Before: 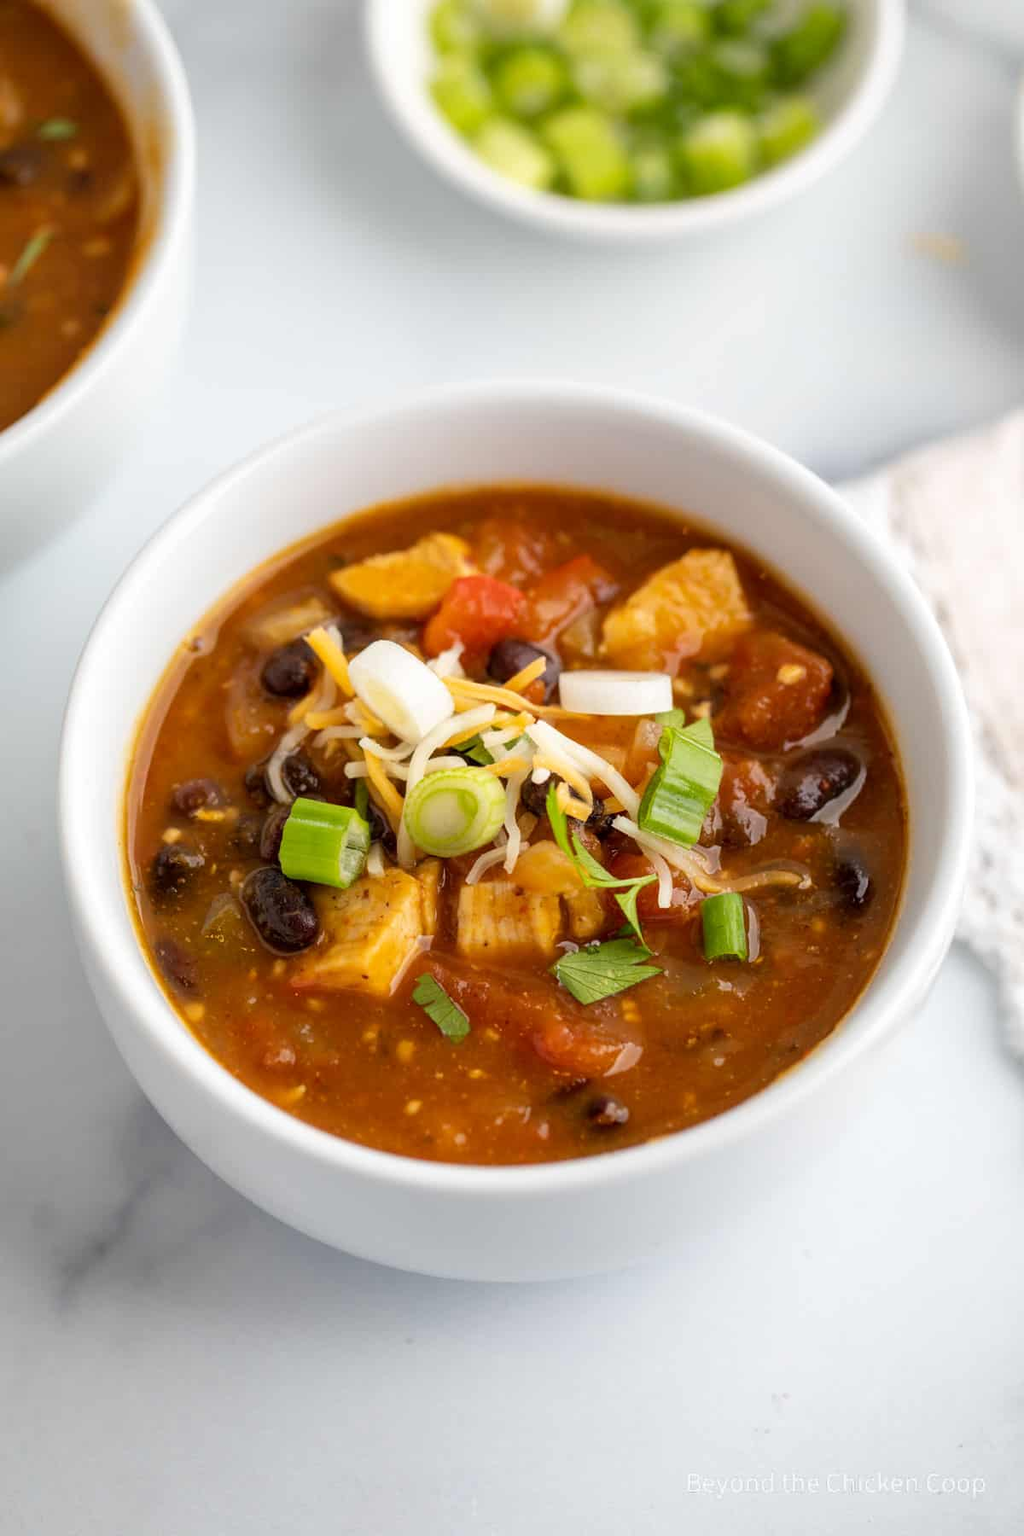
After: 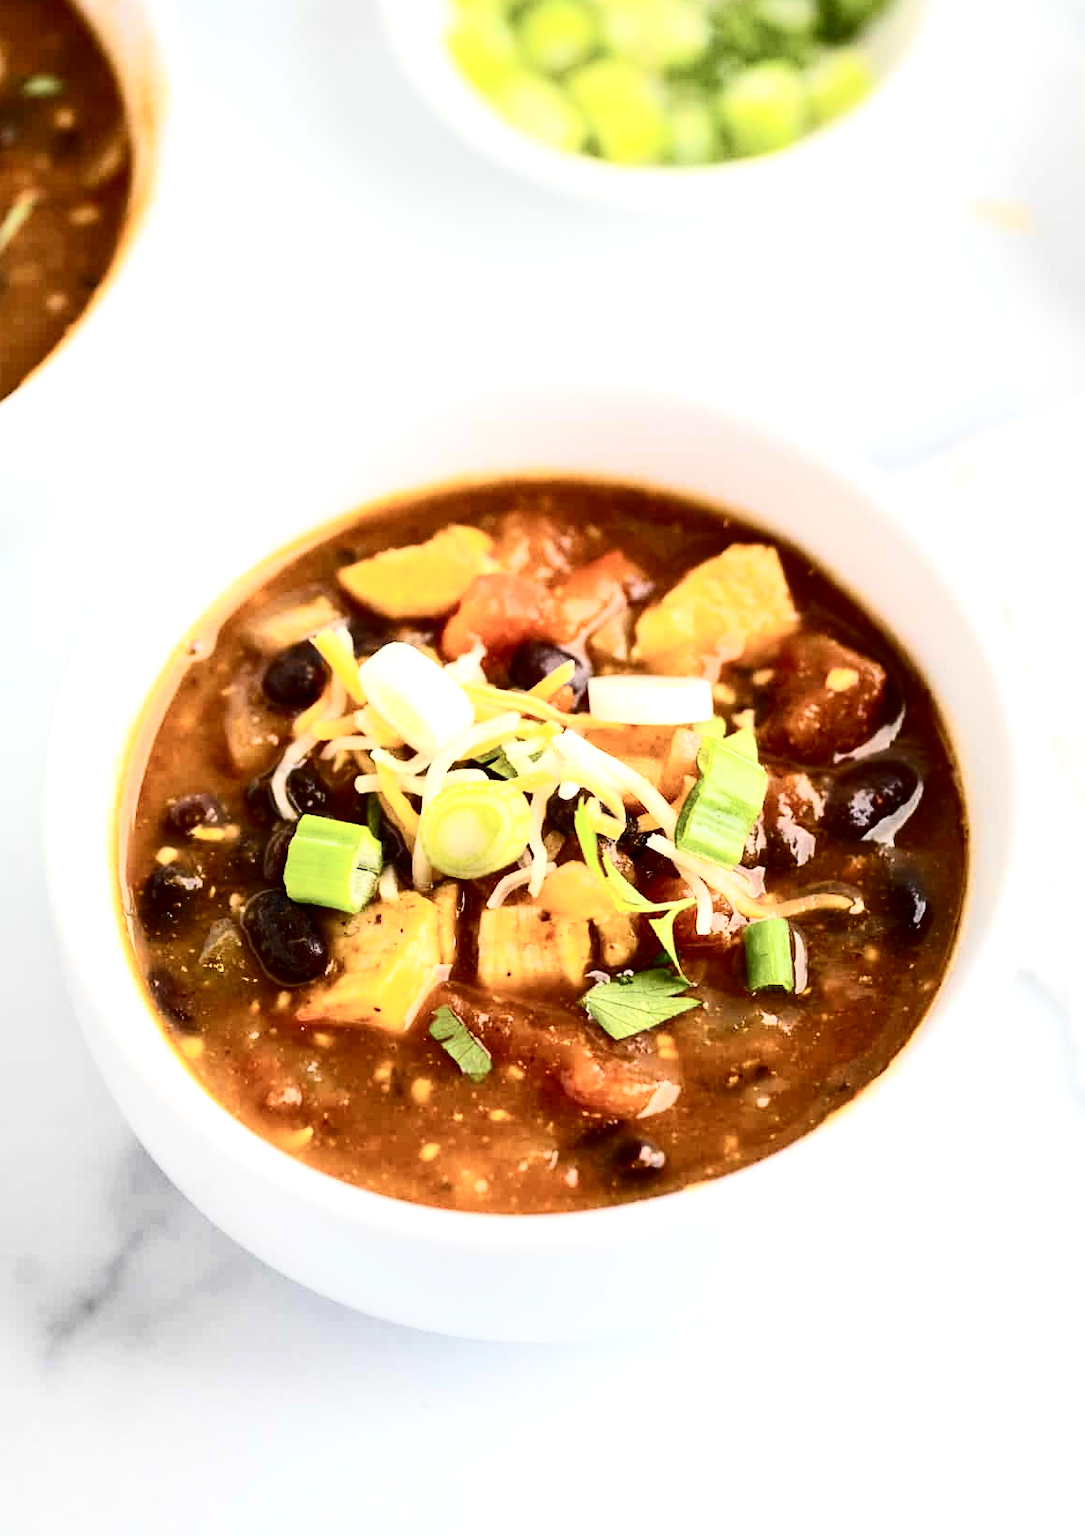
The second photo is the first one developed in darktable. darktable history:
crop: left 1.88%, top 3.323%, right 0.735%, bottom 4.846%
contrast brightness saturation: contrast 0.485, saturation -0.096
exposure: black level correction 0, exposure 0.703 EV, compensate exposure bias true, compensate highlight preservation false
